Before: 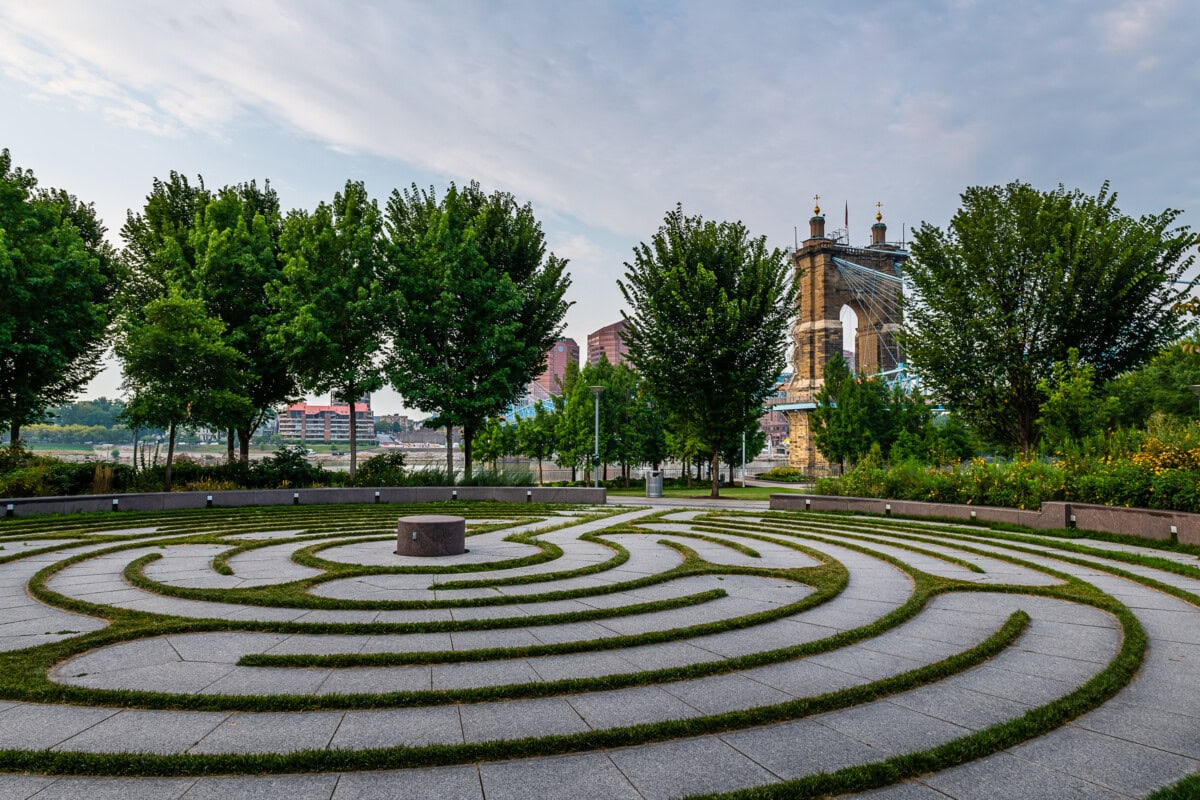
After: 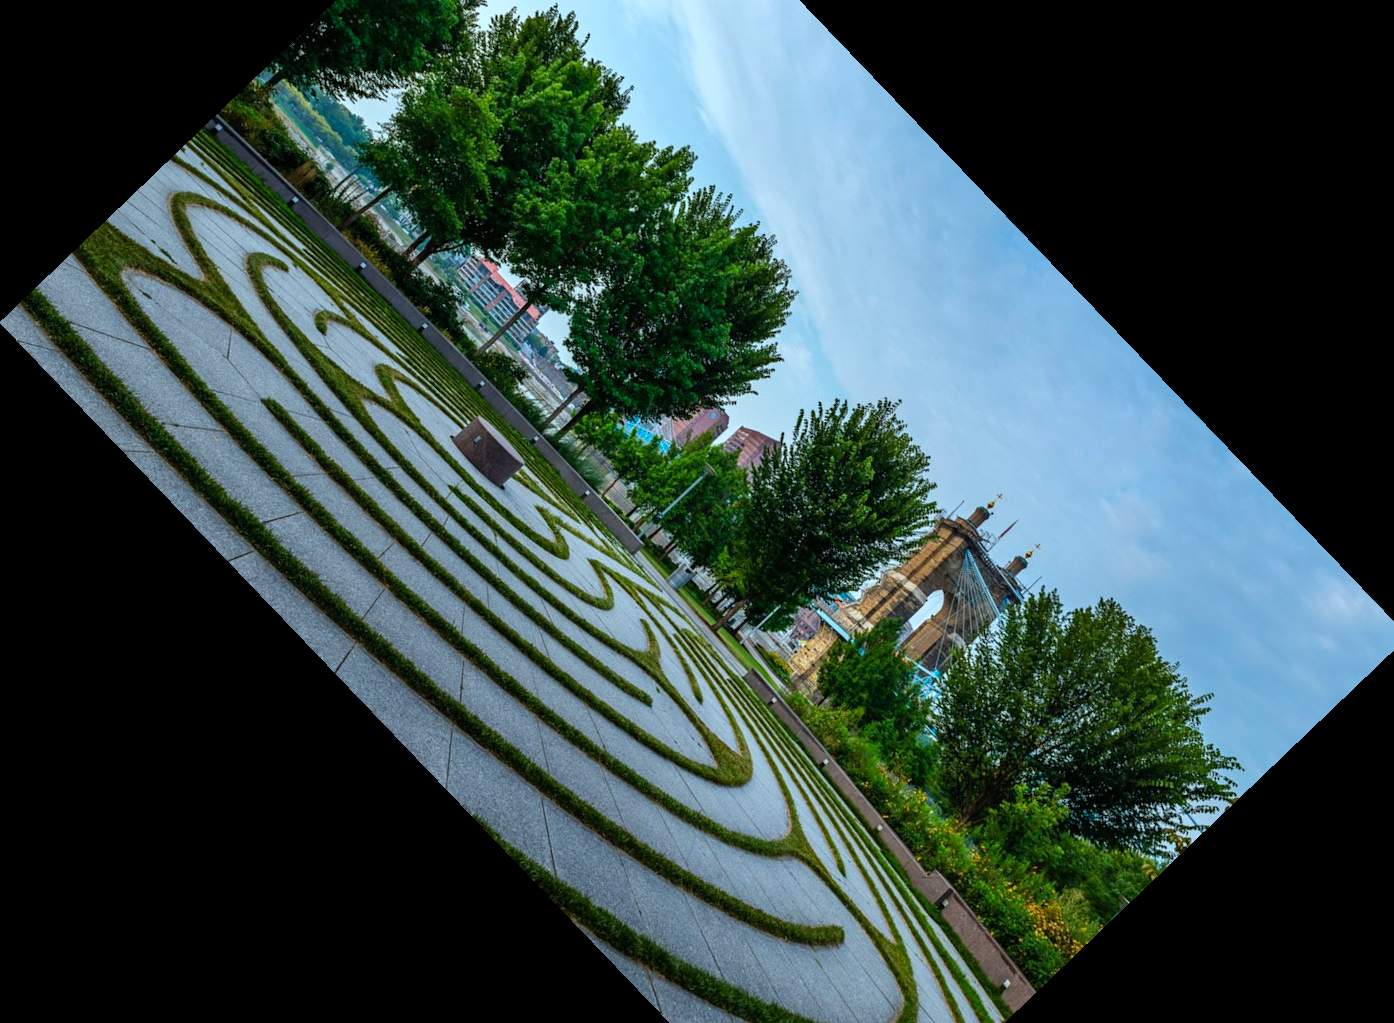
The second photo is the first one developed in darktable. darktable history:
contrast brightness saturation: saturation 0.18
crop and rotate: angle -46.26°, top 16.234%, right 0.912%, bottom 11.704%
color correction: highlights a* -11.71, highlights b* -15.58
